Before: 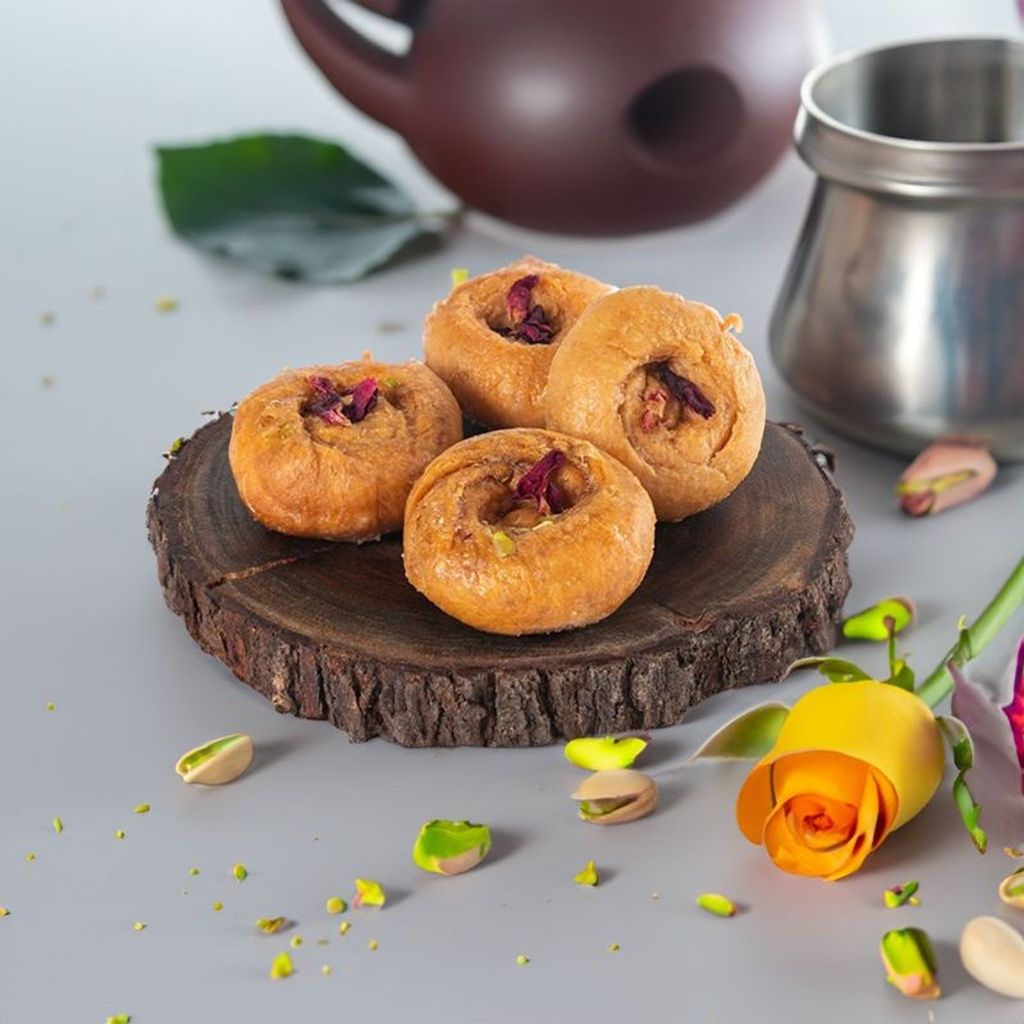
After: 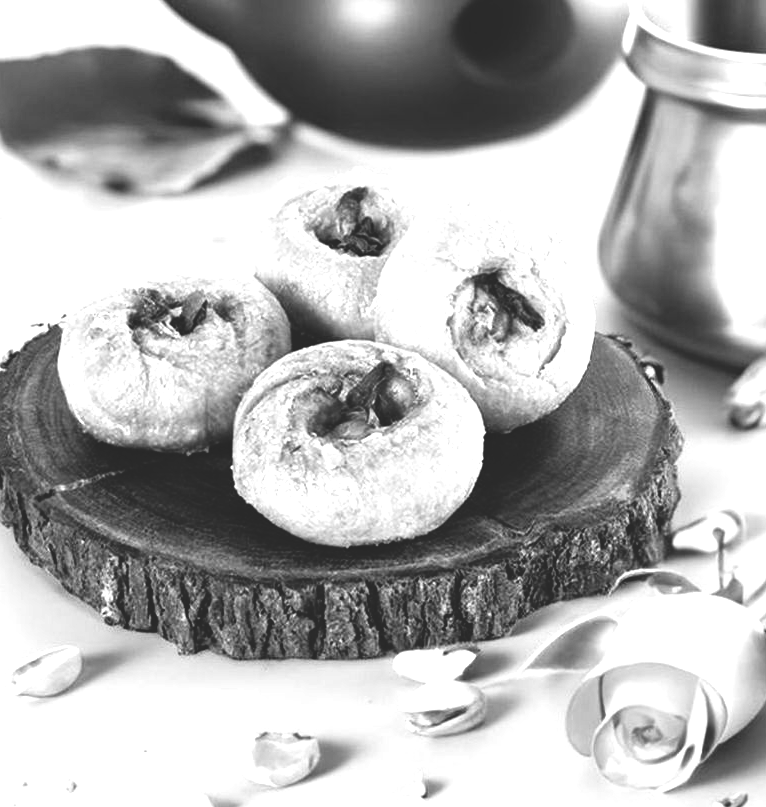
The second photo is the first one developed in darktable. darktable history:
exposure: exposure 1.5 EV, compensate highlight preservation false
base curve: curves: ch0 [(0, 0.02) (0.083, 0.036) (1, 1)], preserve colors none
crop: left 16.768%, top 8.653%, right 8.362%, bottom 12.485%
monochrome: on, module defaults
